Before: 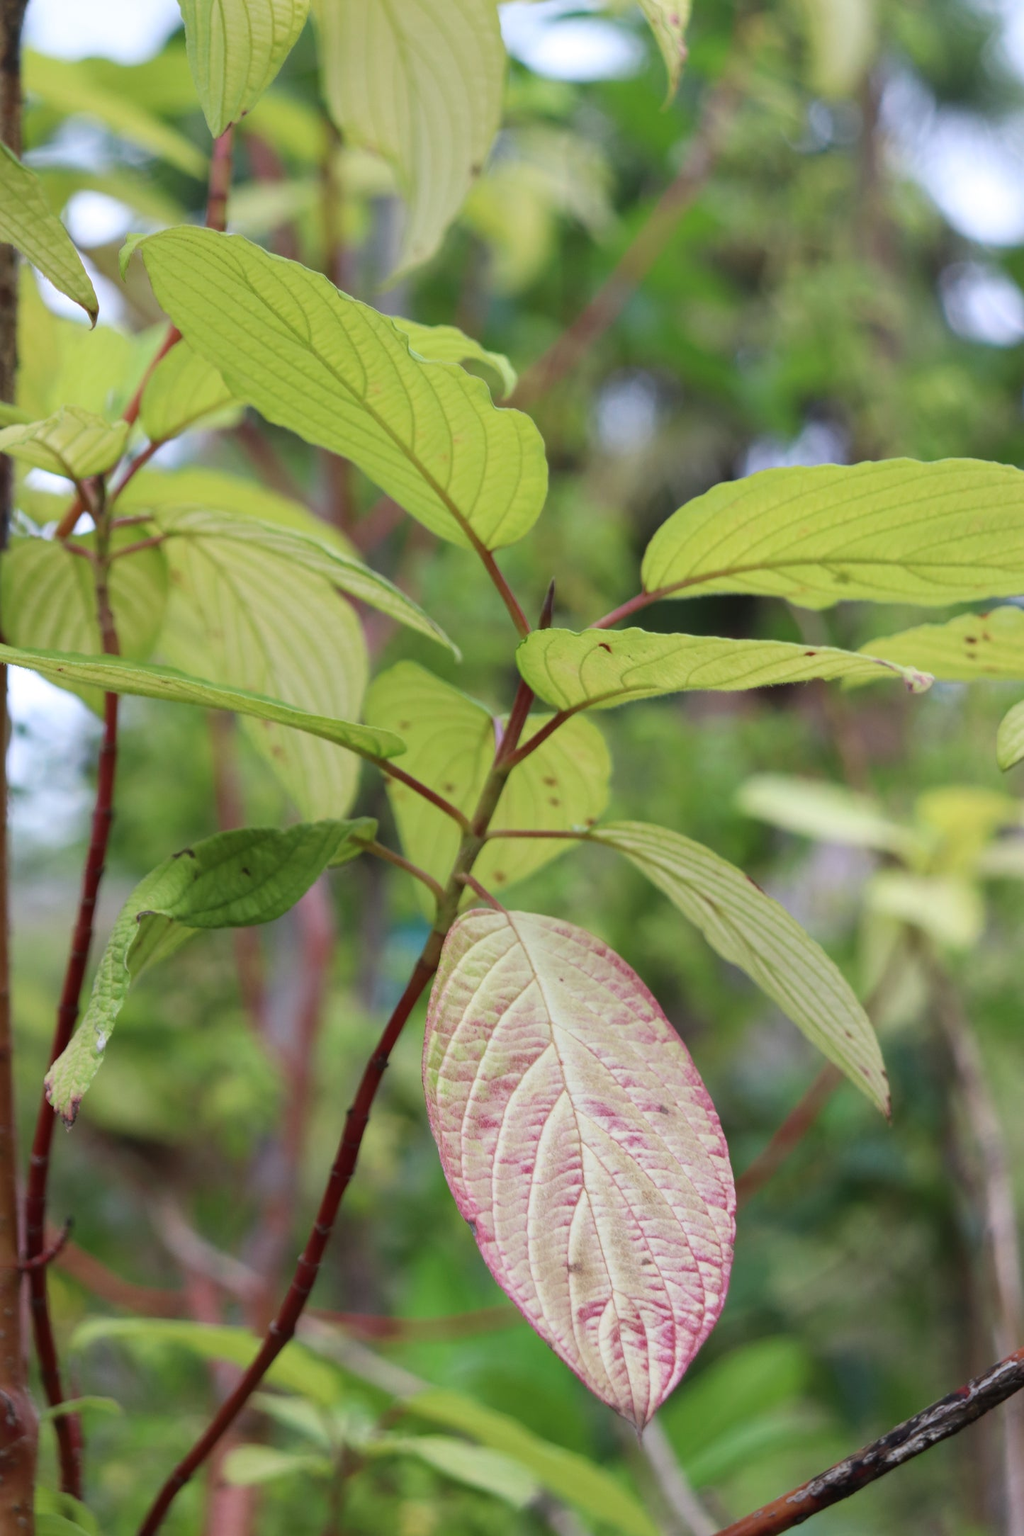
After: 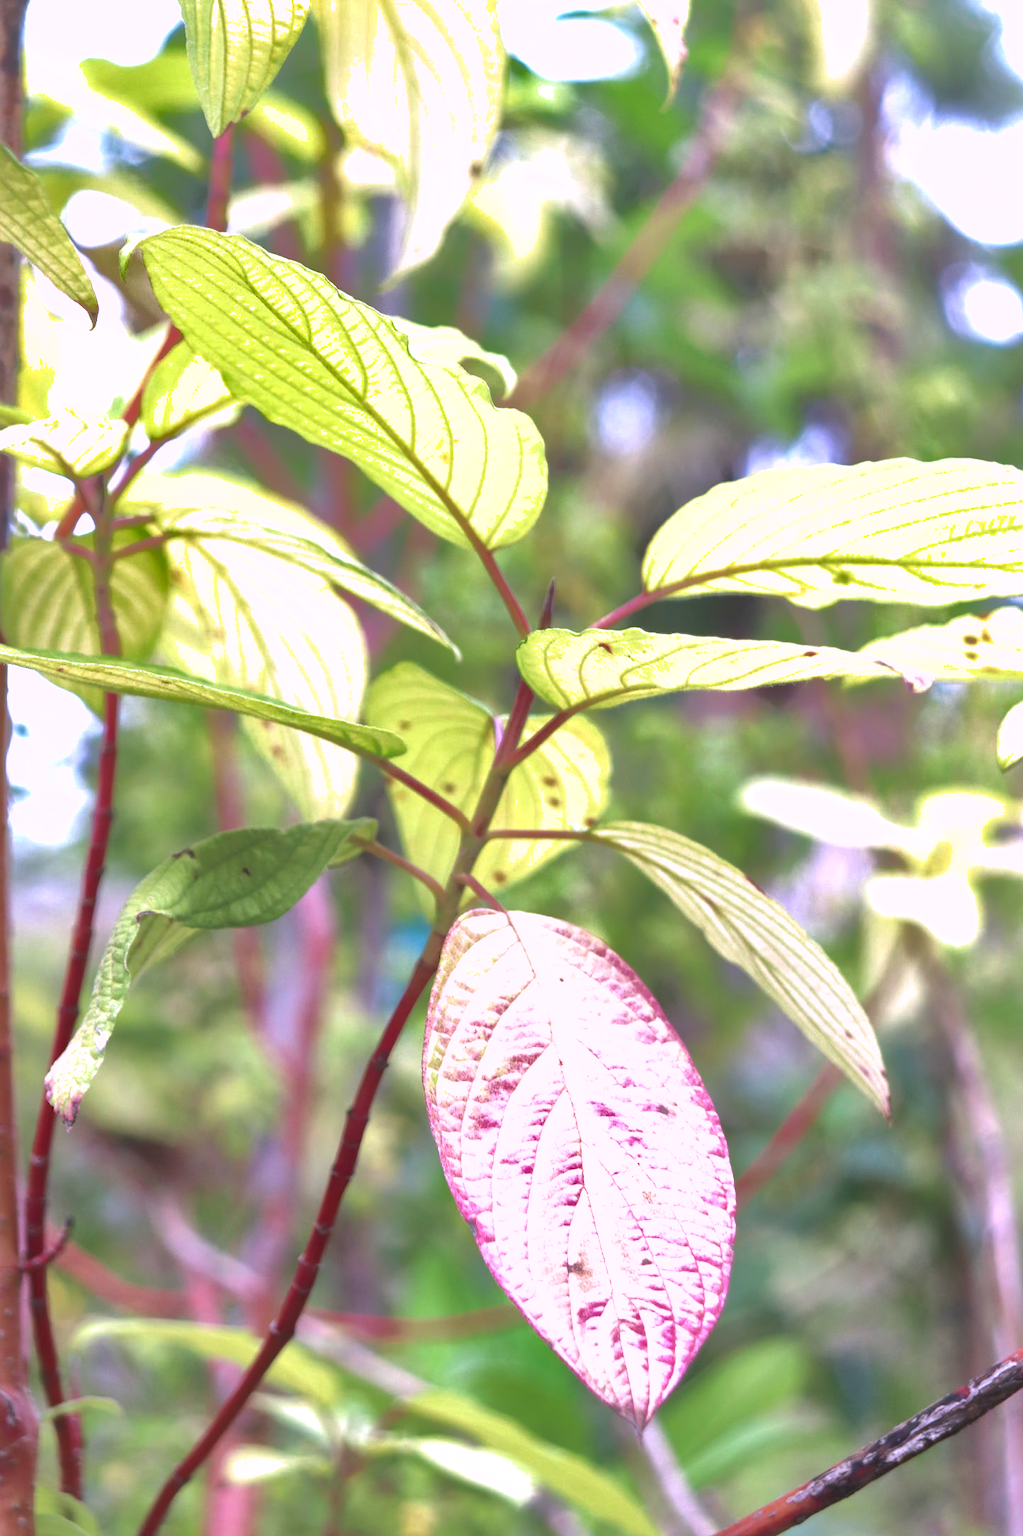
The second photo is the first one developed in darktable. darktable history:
color correction: highlights a* 15.03, highlights b* -25.07
exposure: black level correction 0, exposure 1.2 EV, compensate highlight preservation false
shadows and highlights: shadows 60, highlights -60
